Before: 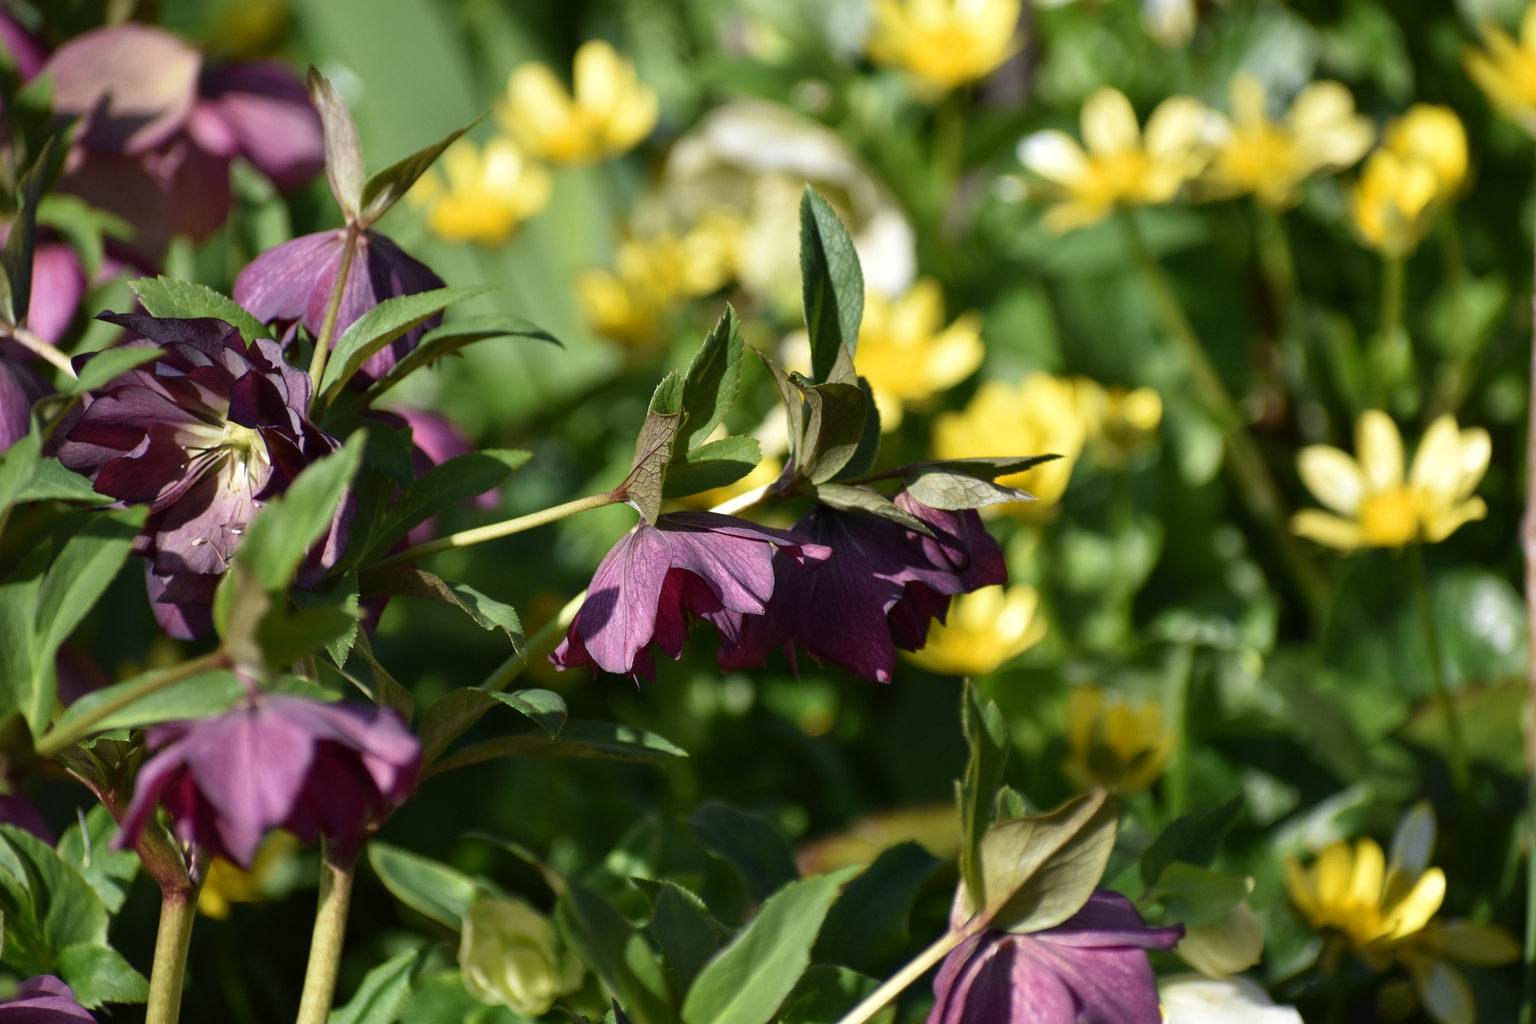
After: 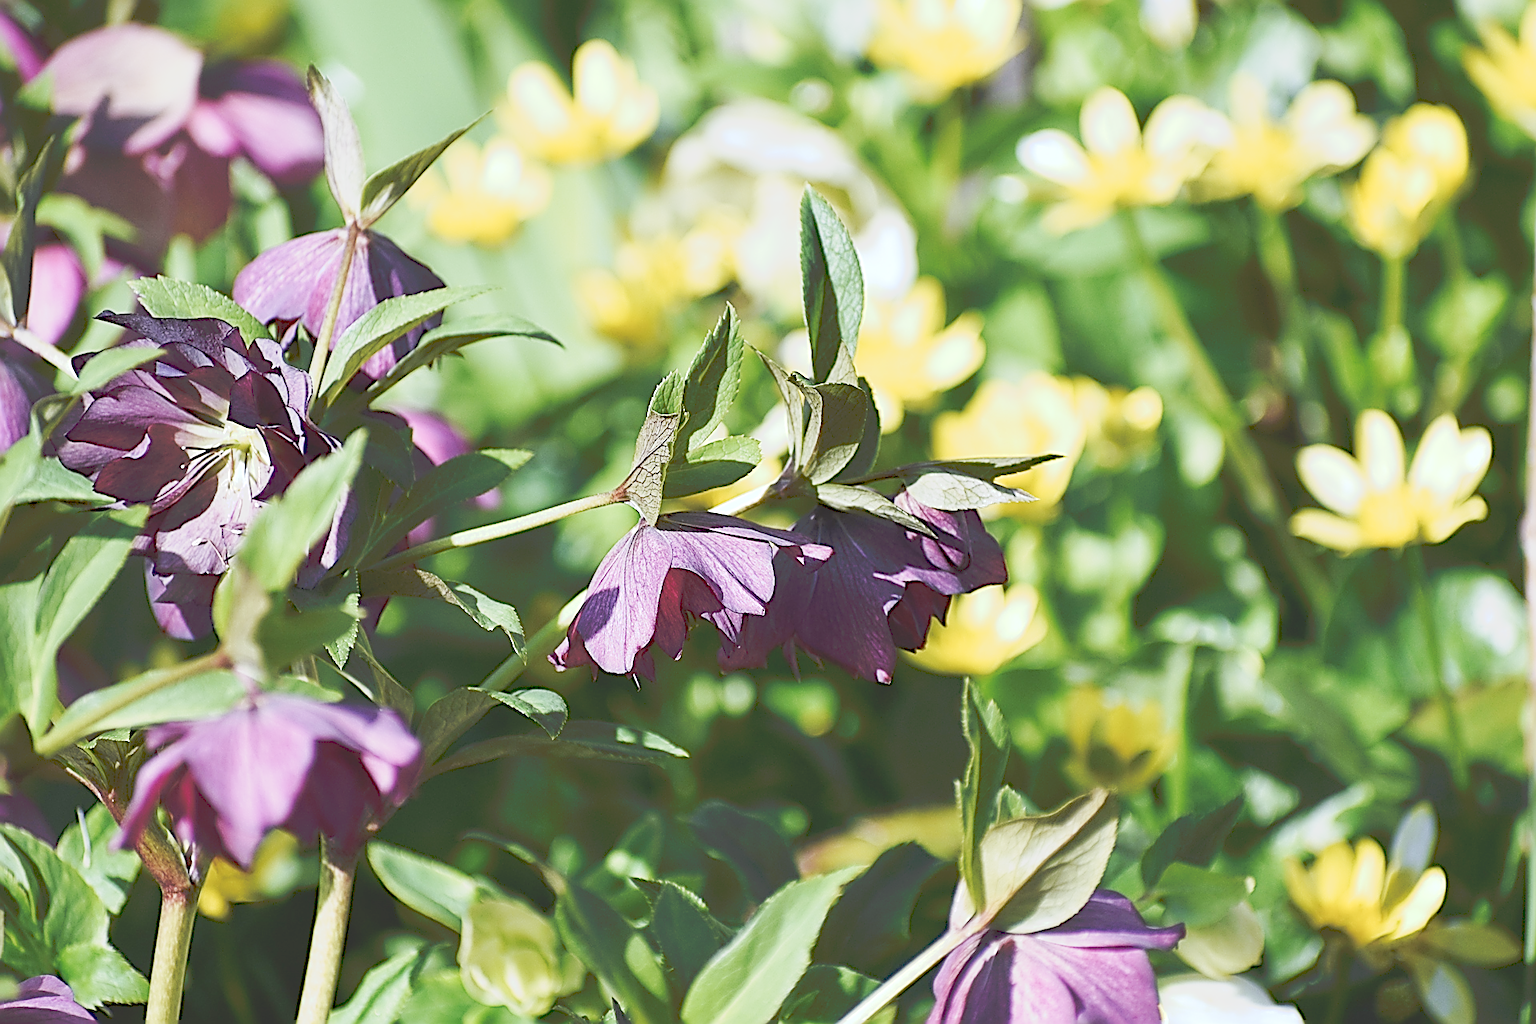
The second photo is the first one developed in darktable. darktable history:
white balance: red 0.931, blue 1.11
tone curve: curves: ch0 [(0, 0) (0.003, 0.202) (0.011, 0.205) (0.025, 0.222) (0.044, 0.258) (0.069, 0.298) (0.1, 0.321) (0.136, 0.333) (0.177, 0.38) (0.224, 0.439) (0.277, 0.51) (0.335, 0.594) (0.399, 0.675) (0.468, 0.743) (0.543, 0.805) (0.623, 0.861) (0.709, 0.905) (0.801, 0.931) (0.898, 0.941) (1, 1)], preserve colors none
sharpen: amount 2
